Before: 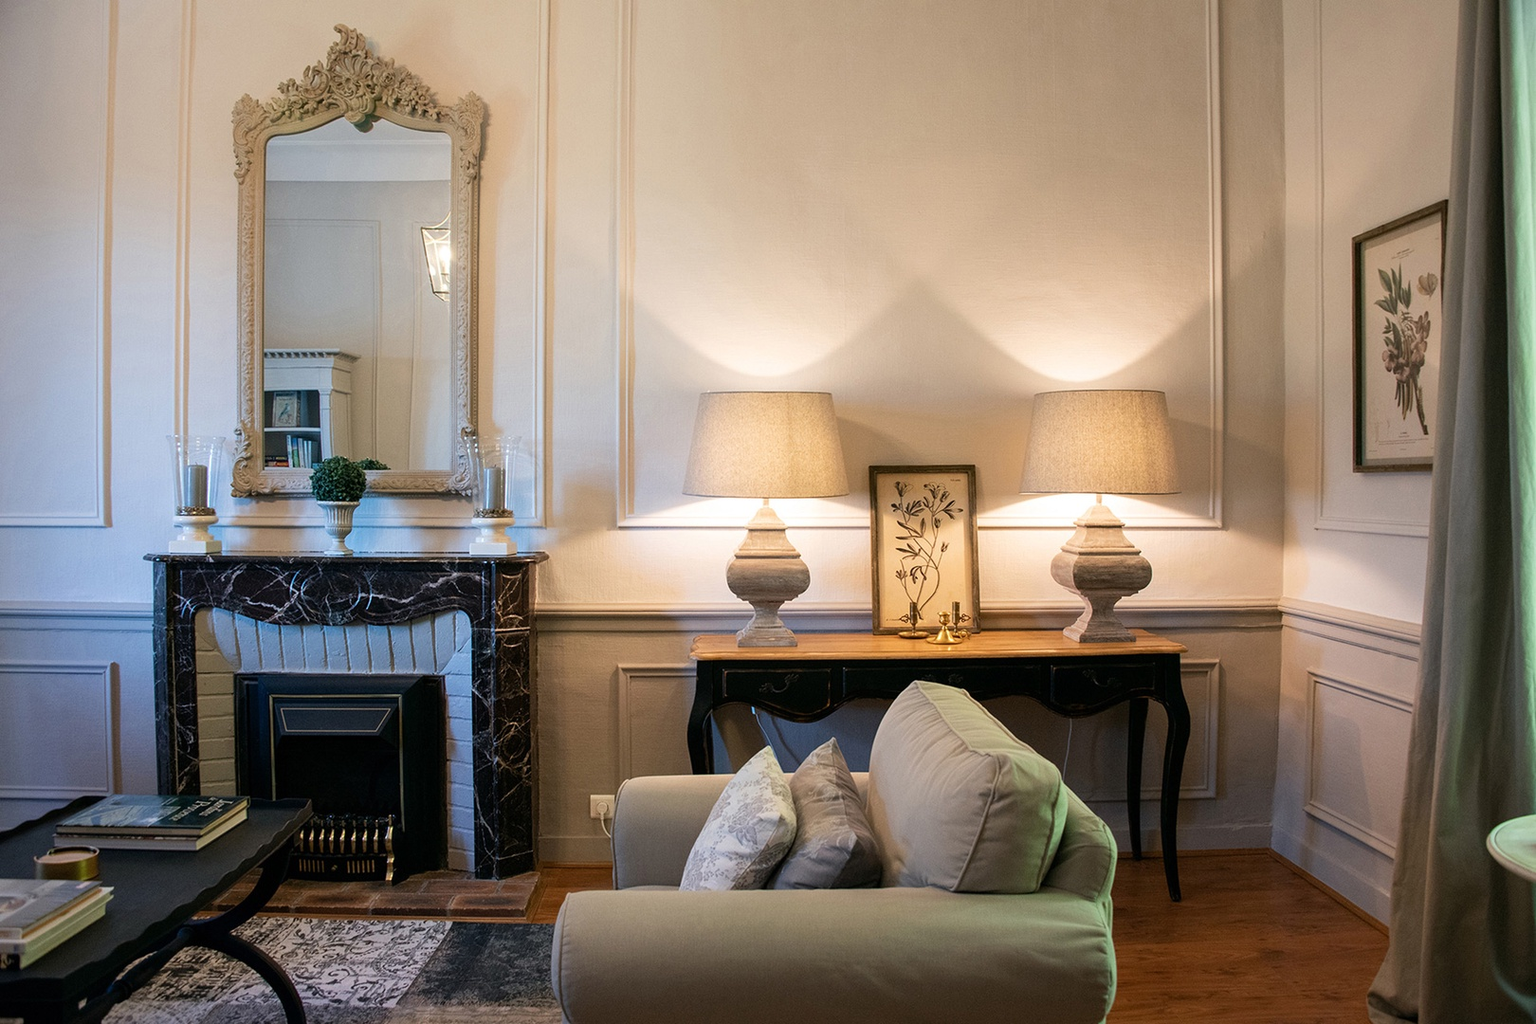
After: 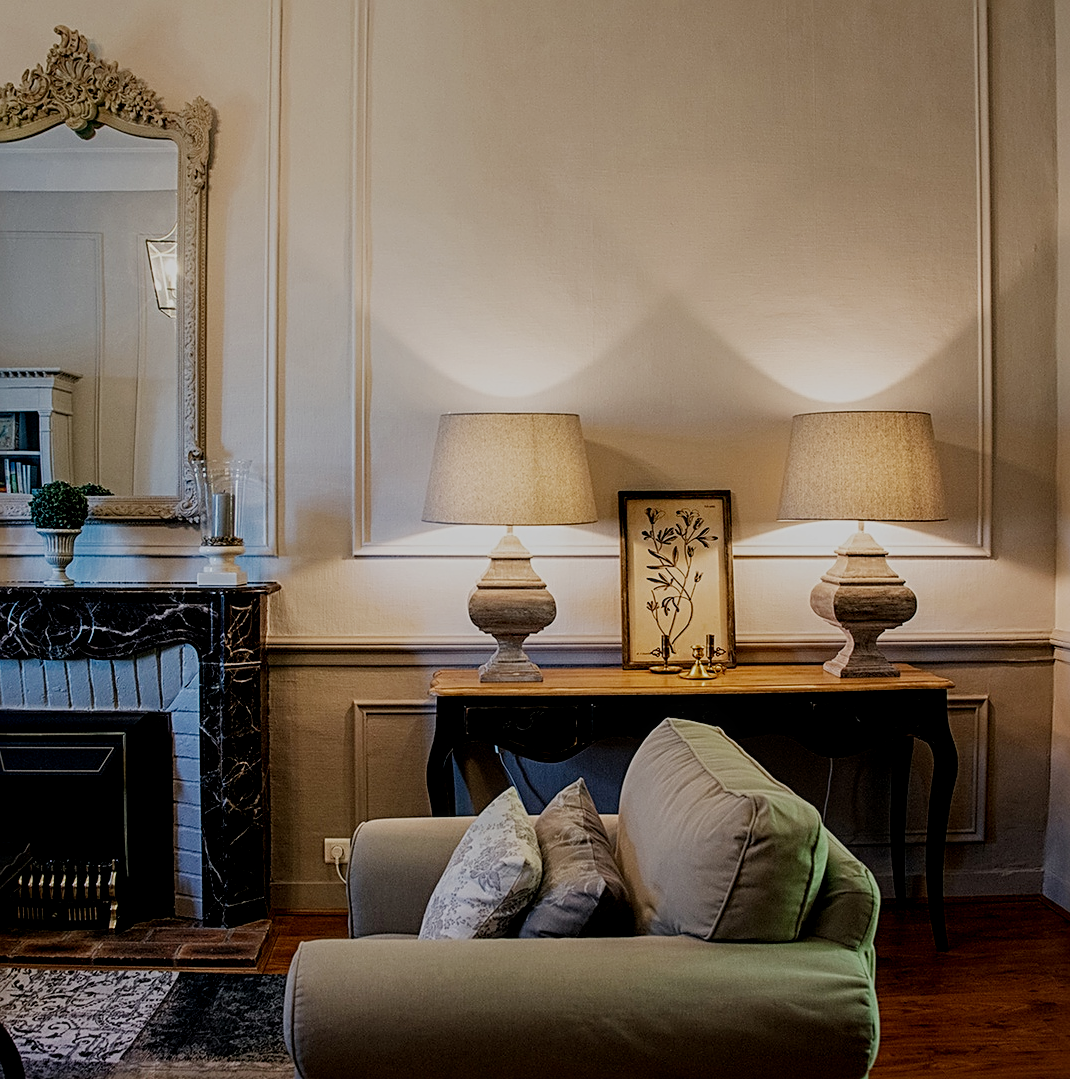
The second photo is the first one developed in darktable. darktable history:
sharpen: radius 2.531, amount 0.628
crop and rotate: left 18.442%, right 15.508%
filmic rgb: middle gray luminance 29%, black relative exposure -10.3 EV, white relative exposure 5.5 EV, threshold 6 EV, target black luminance 0%, hardness 3.95, latitude 2.04%, contrast 1.132, highlights saturation mix 5%, shadows ↔ highlights balance 15.11%, preserve chrominance no, color science v3 (2019), use custom middle-gray values true, iterations of high-quality reconstruction 0, enable highlight reconstruction true
local contrast: on, module defaults
